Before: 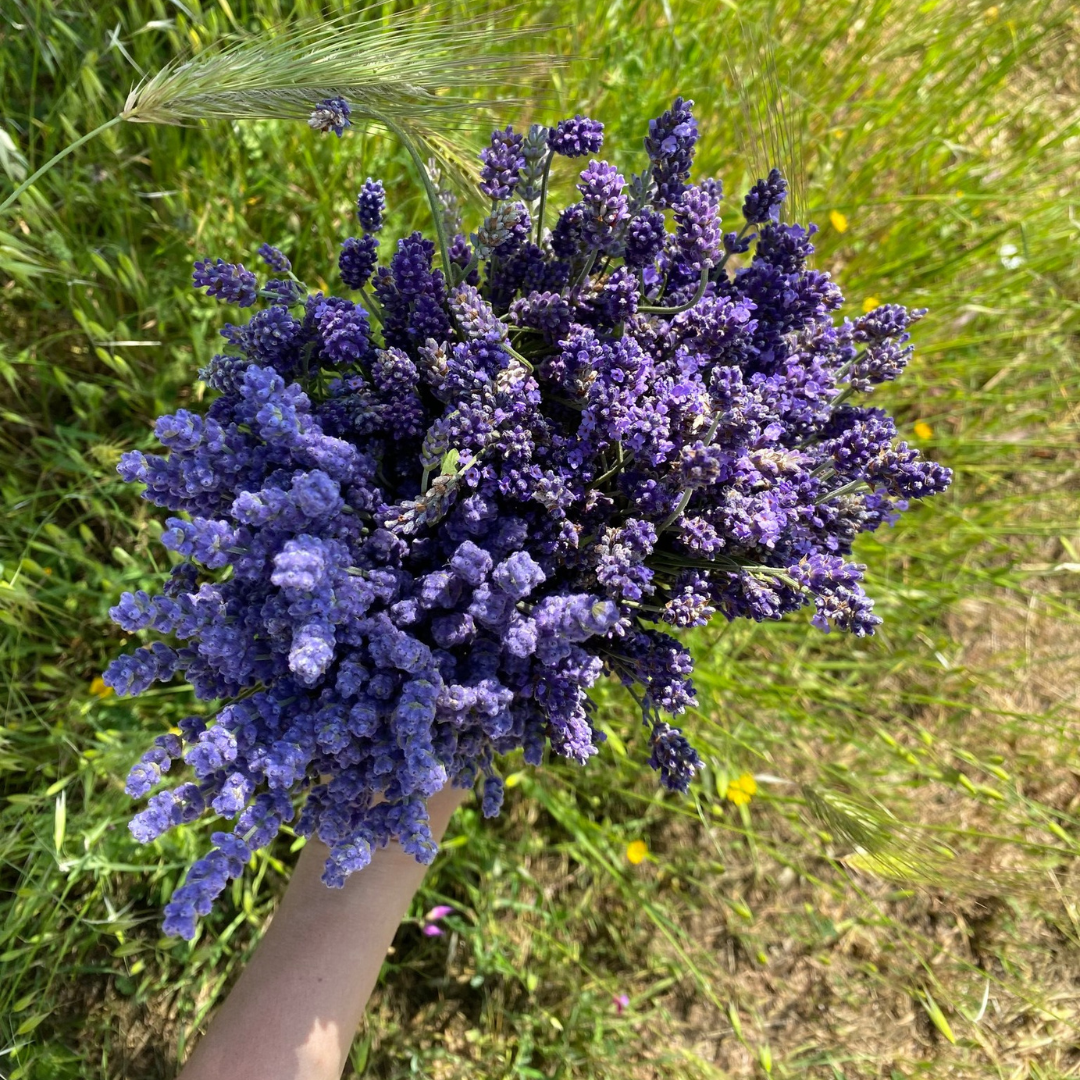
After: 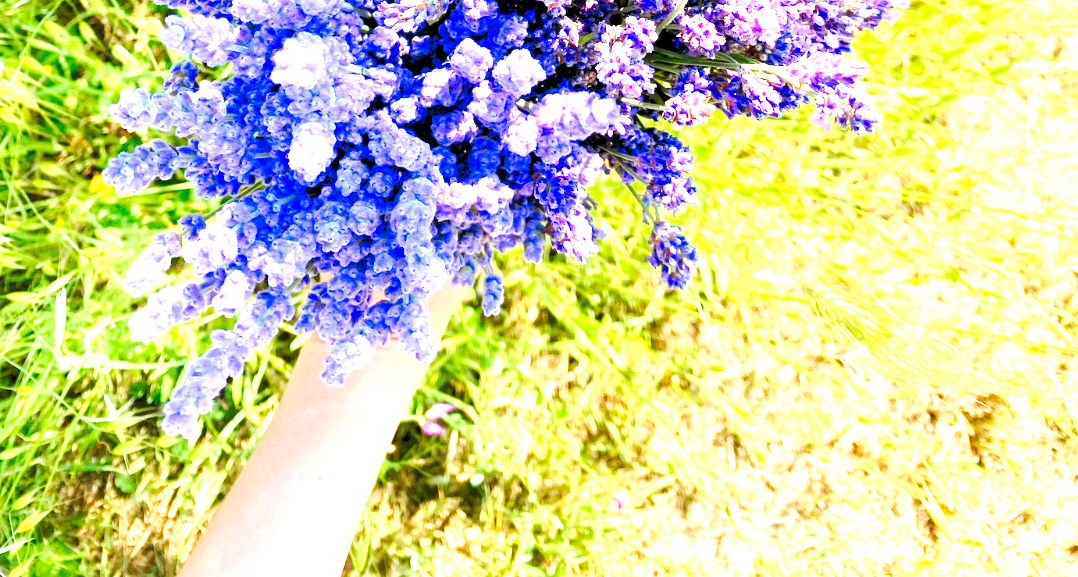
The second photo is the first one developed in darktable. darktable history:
exposure: black level correction 0.001, exposure 0.965 EV, compensate exposure bias true, compensate highlight preservation false
crop and rotate: top 46.573%, right 0.097%
base curve: curves: ch0 [(0, 0) (0.028, 0.03) (0.121, 0.232) (0.46, 0.748) (0.859, 0.968) (1, 1)], preserve colors none
levels: black 0.103%, levels [0.008, 0.318, 0.836]
